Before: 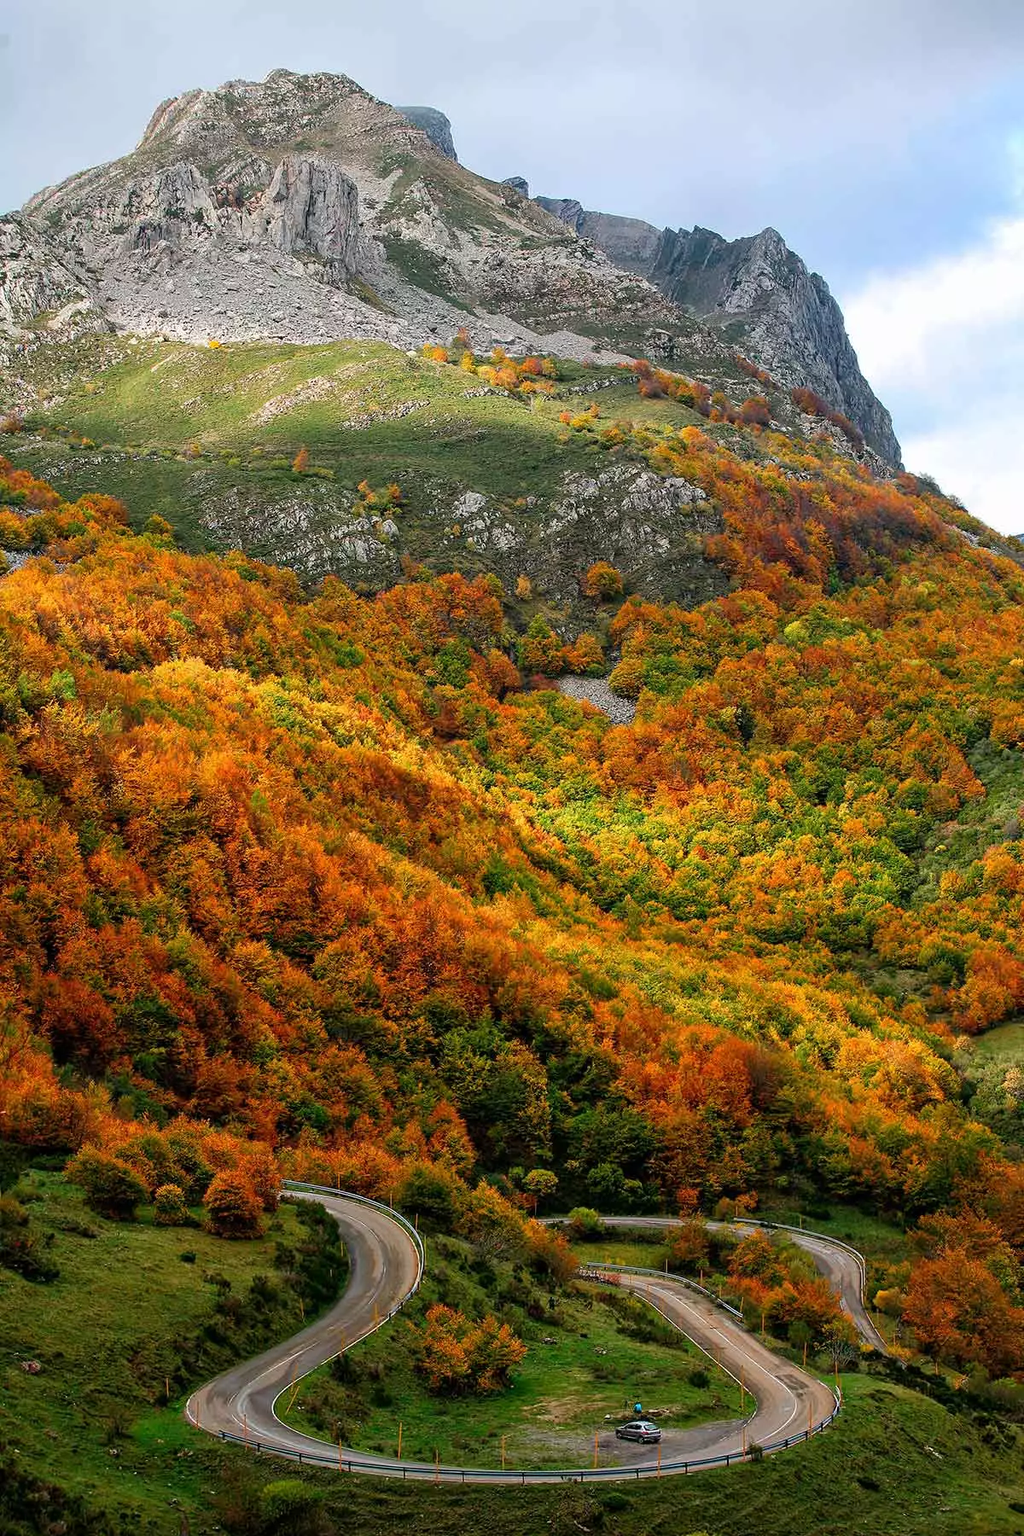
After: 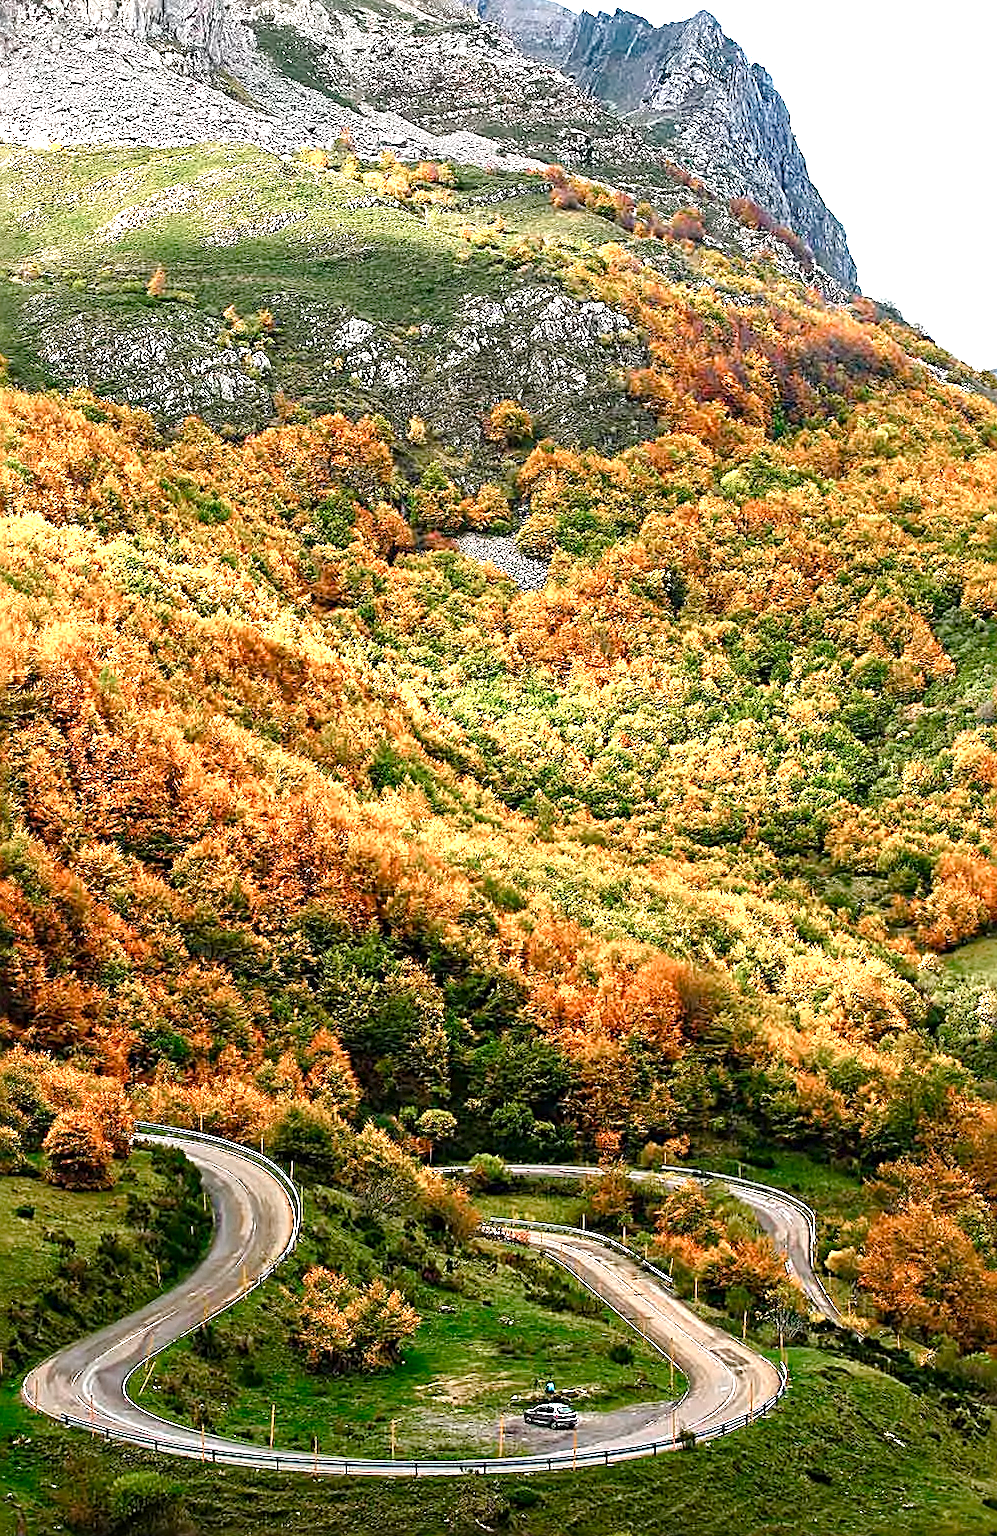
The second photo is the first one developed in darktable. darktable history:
color balance rgb: highlights gain › chroma 0.218%, highlights gain › hue 331.09°, linear chroma grading › global chroma 14.934%, perceptual saturation grading › global saturation 0.153%, perceptual saturation grading › highlights -31.703%, perceptual saturation grading › mid-tones 5.558%, perceptual saturation grading › shadows 17.388%, global vibrance 9.911%
exposure: black level correction 0, exposure 1.2 EV, compensate highlight preservation false
color zones: curves: ch0 [(0, 0.558) (0.143, 0.548) (0.286, 0.447) (0.429, 0.259) (0.571, 0.5) (0.714, 0.5) (0.857, 0.593) (1, 0.558)]; ch1 [(0, 0.543) (0.01, 0.544) (0.12, 0.492) (0.248, 0.458) (0.5, 0.534) (0.748, 0.5) (0.99, 0.469) (1, 0.543)]; ch2 [(0, 0.507) (0.143, 0.522) (0.286, 0.505) (0.429, 0.5) (0.571, 0.5) (0.714, 0.5) (0.857, 0.5) (1, 0.507)]
sharpen: radius 2.985, amount 0.757
tone equalizer: edges refinement/feathering 500, mask exposure compensation -1.57 EV, preserve details no
crop: left 16.272%, top 14.268%
